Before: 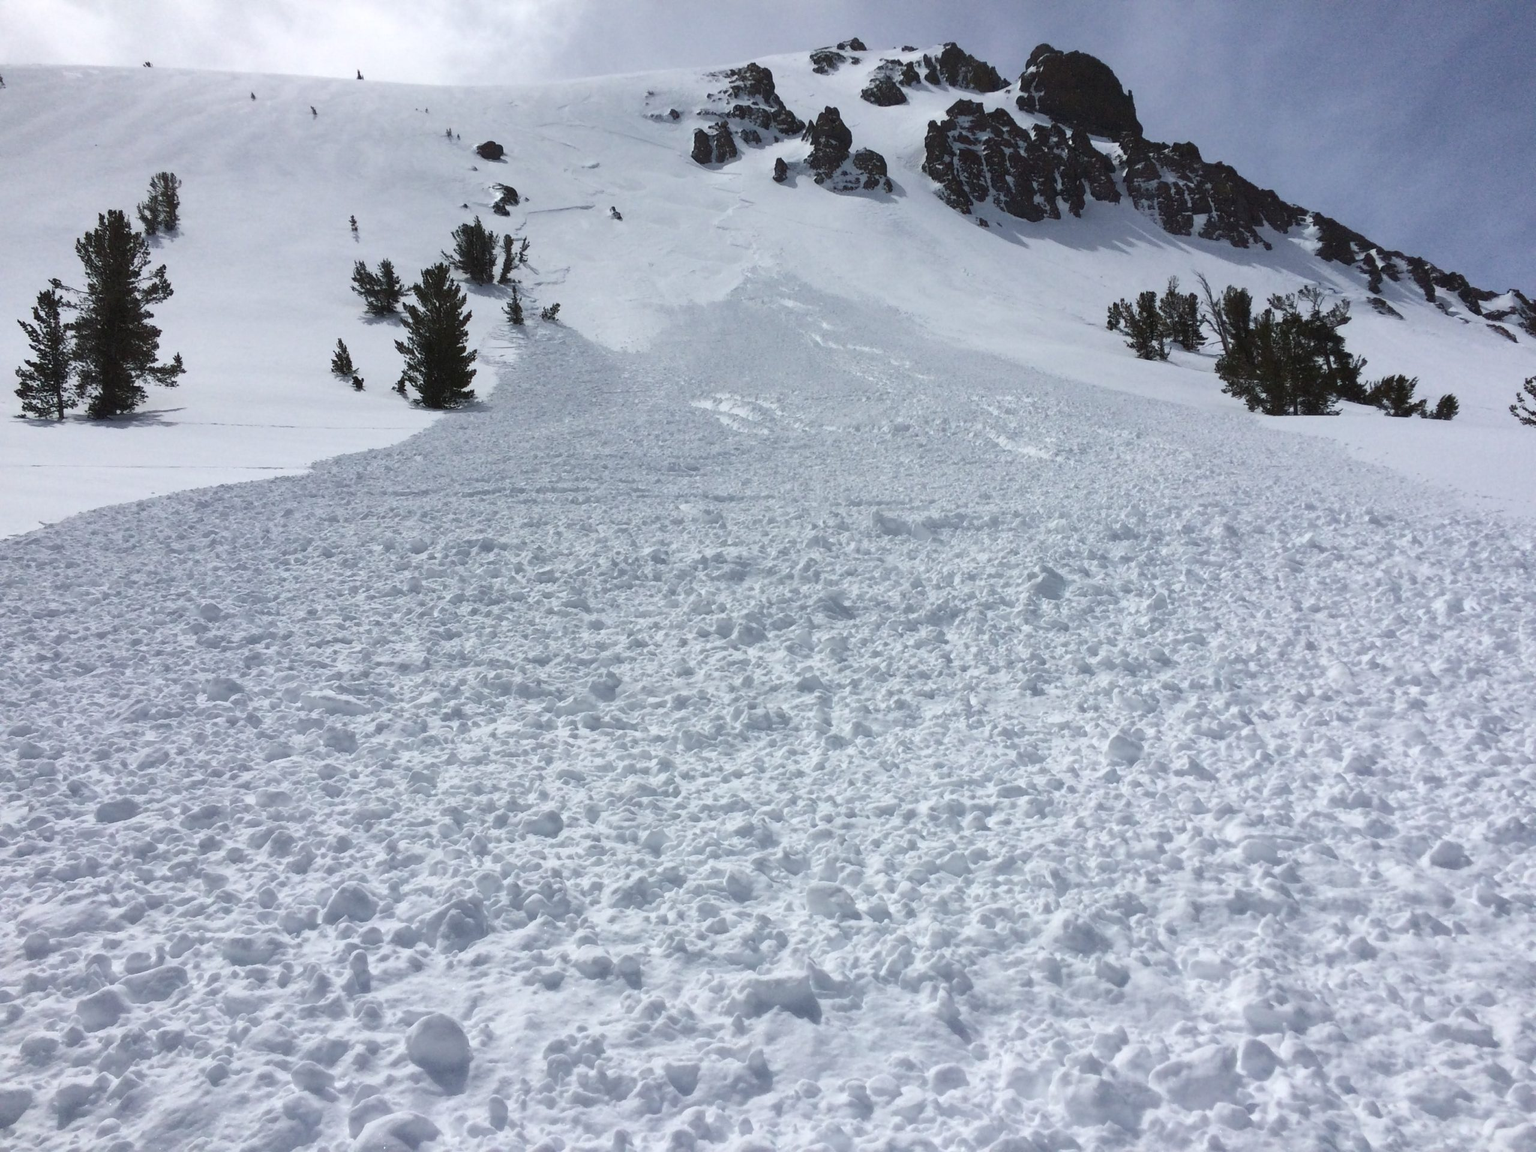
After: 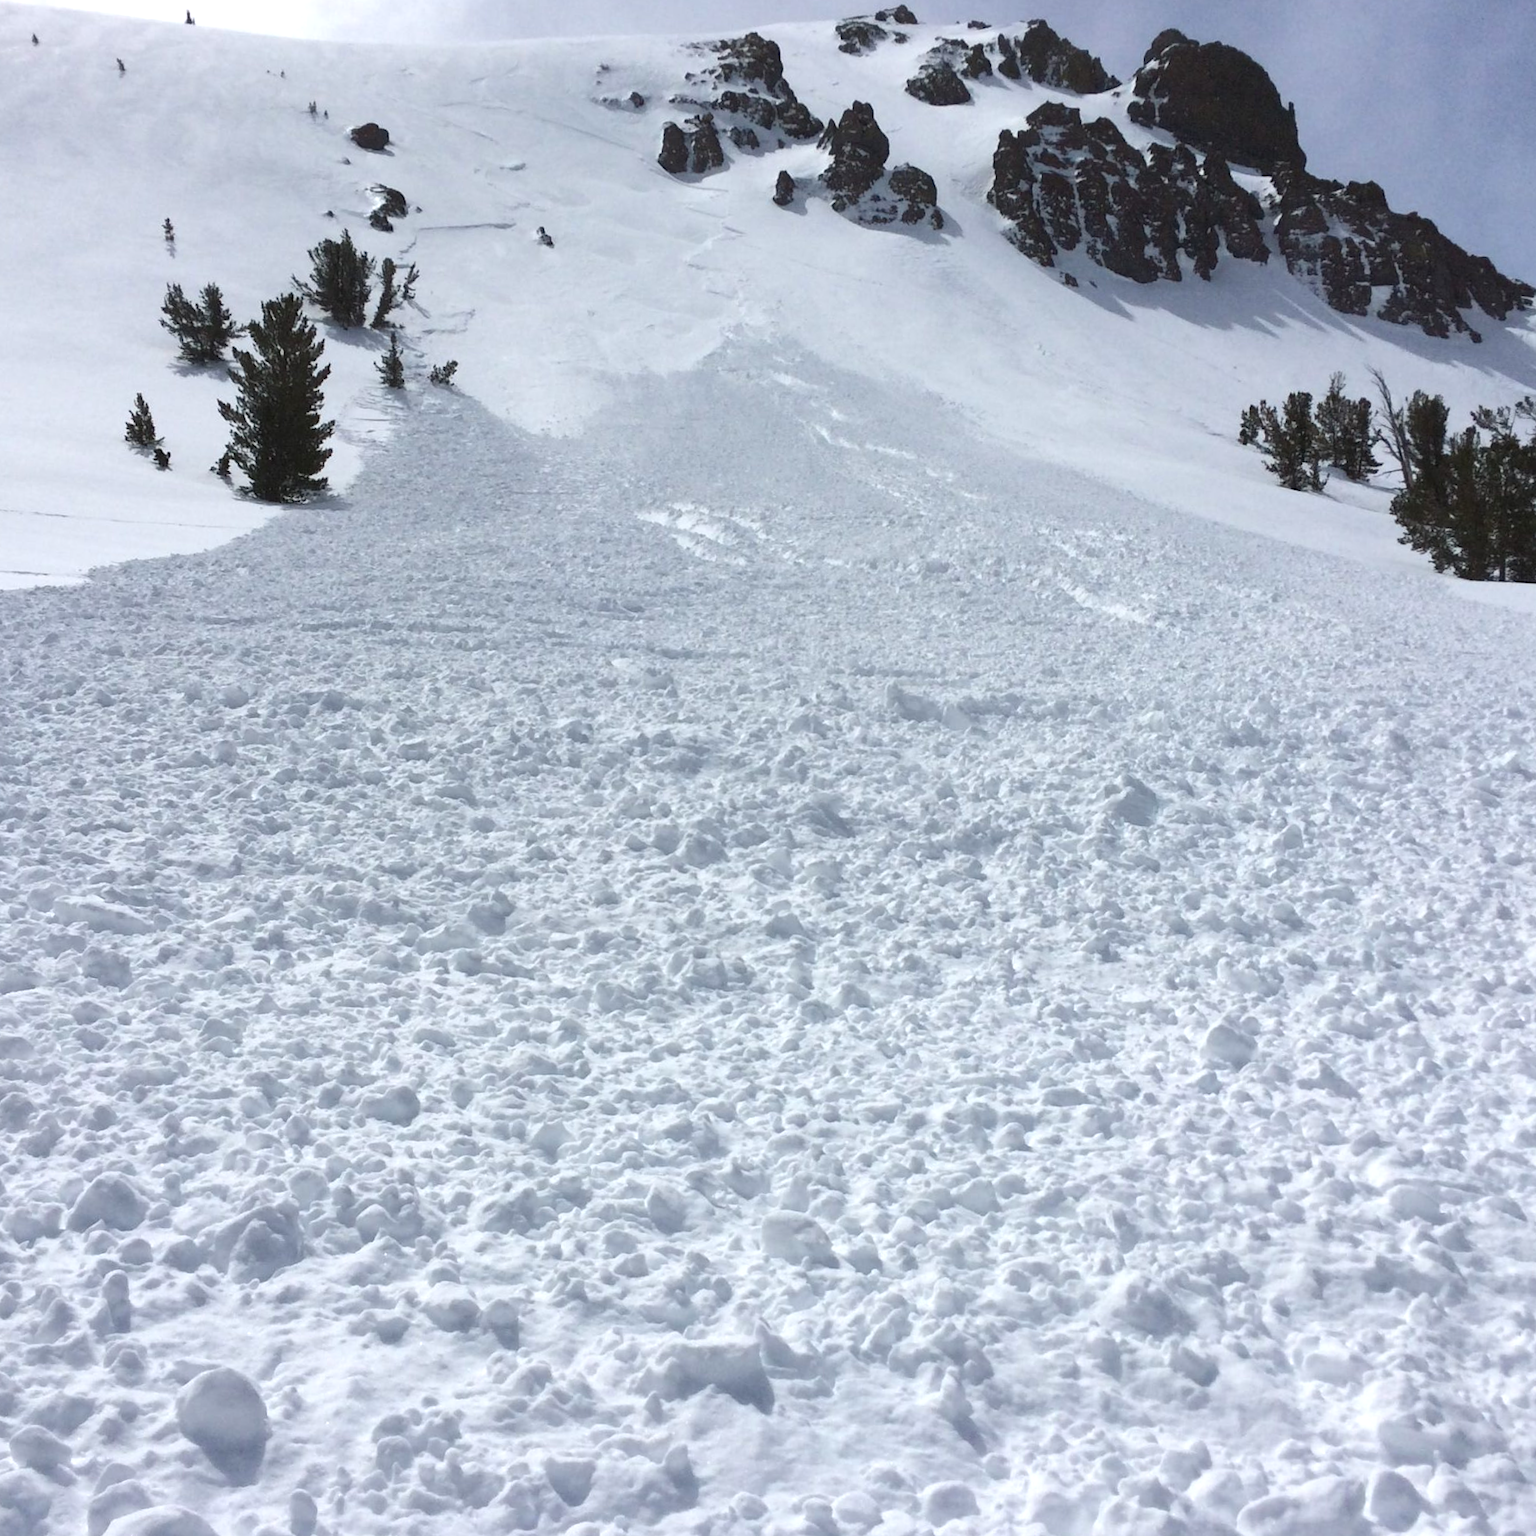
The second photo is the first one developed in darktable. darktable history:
crop and rotate: angle -3.27°, left 14.277%, top 0.028%, right 10.766%, bottom 0.028%
exposure: black level correction 0, exposure 0.3 EV, compensate highlight preservation false
